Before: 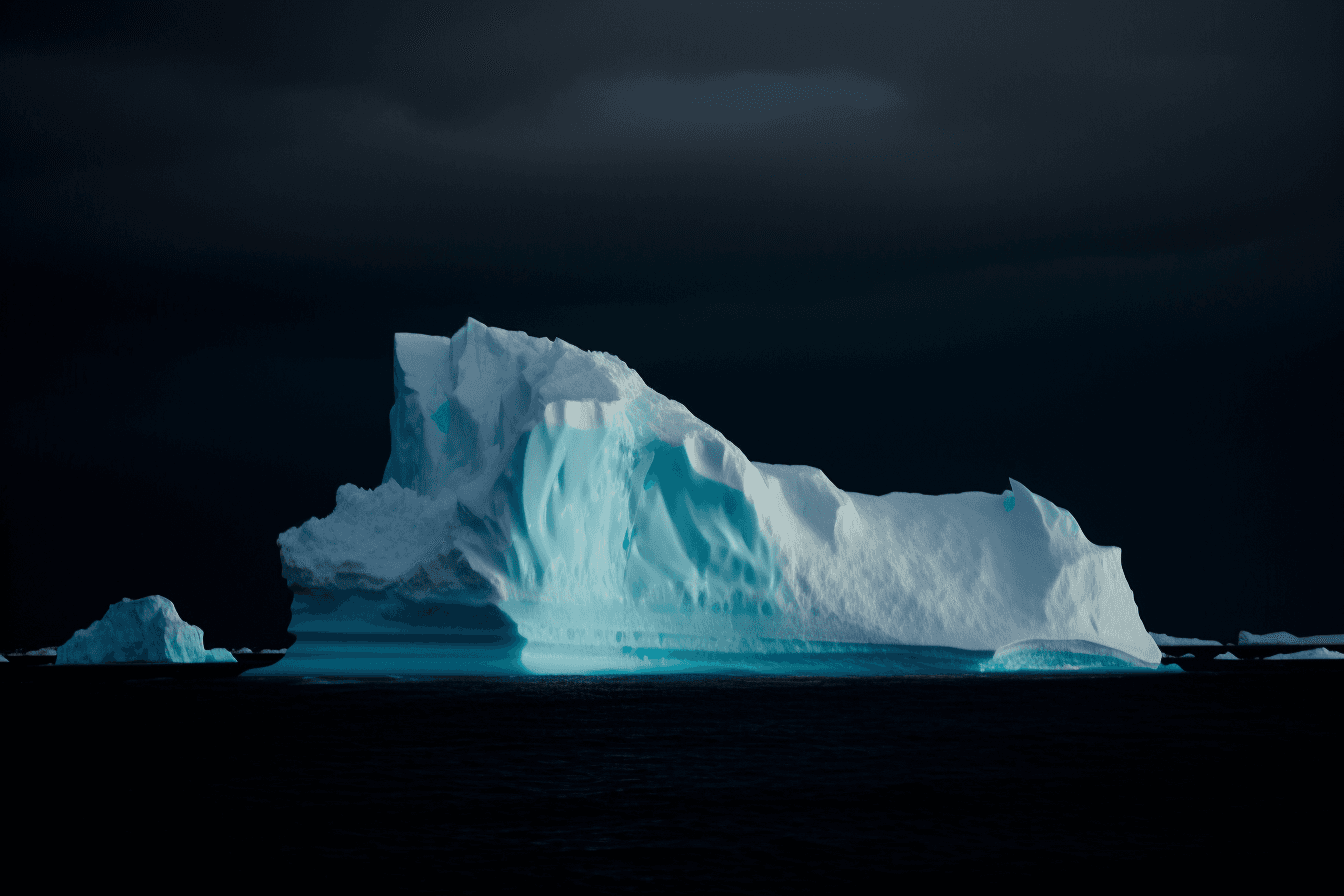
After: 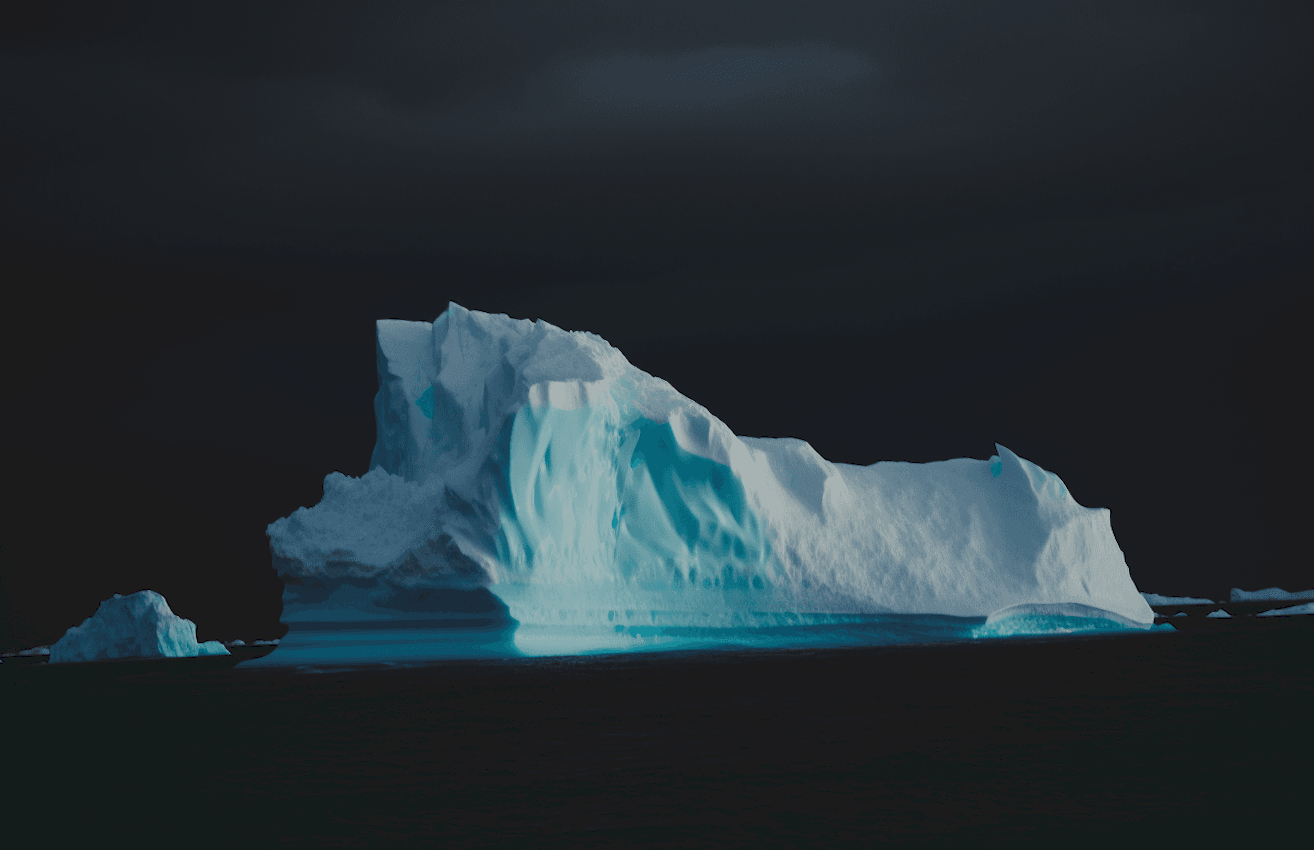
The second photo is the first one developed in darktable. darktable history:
white balance: emerald 1
tone curve: curves: ch0 [(0, 0) (0.003, 0.098) (0.011, 0.099) (0.025, 0.103) (0.044, 0.114) (0.069, 0.13) (0.1, 0.142) (0.136, 0.161) (0.177, 0.189) (0.224, 0.224) (0.277, 0.266) (0.335, 0.32) (0.399, 0.38) (0.468, 0.45) (0.543, 0.522) (0.623, 0.598) (0.709, 0.669) (0.801, 0.731) (0.898, 0.786) (1, 1)], preserve colors none
rotate and perspective: rotation -2°, crop left 0.022, crop right 0.978, crop top 0.049, crop bottom 0.951
